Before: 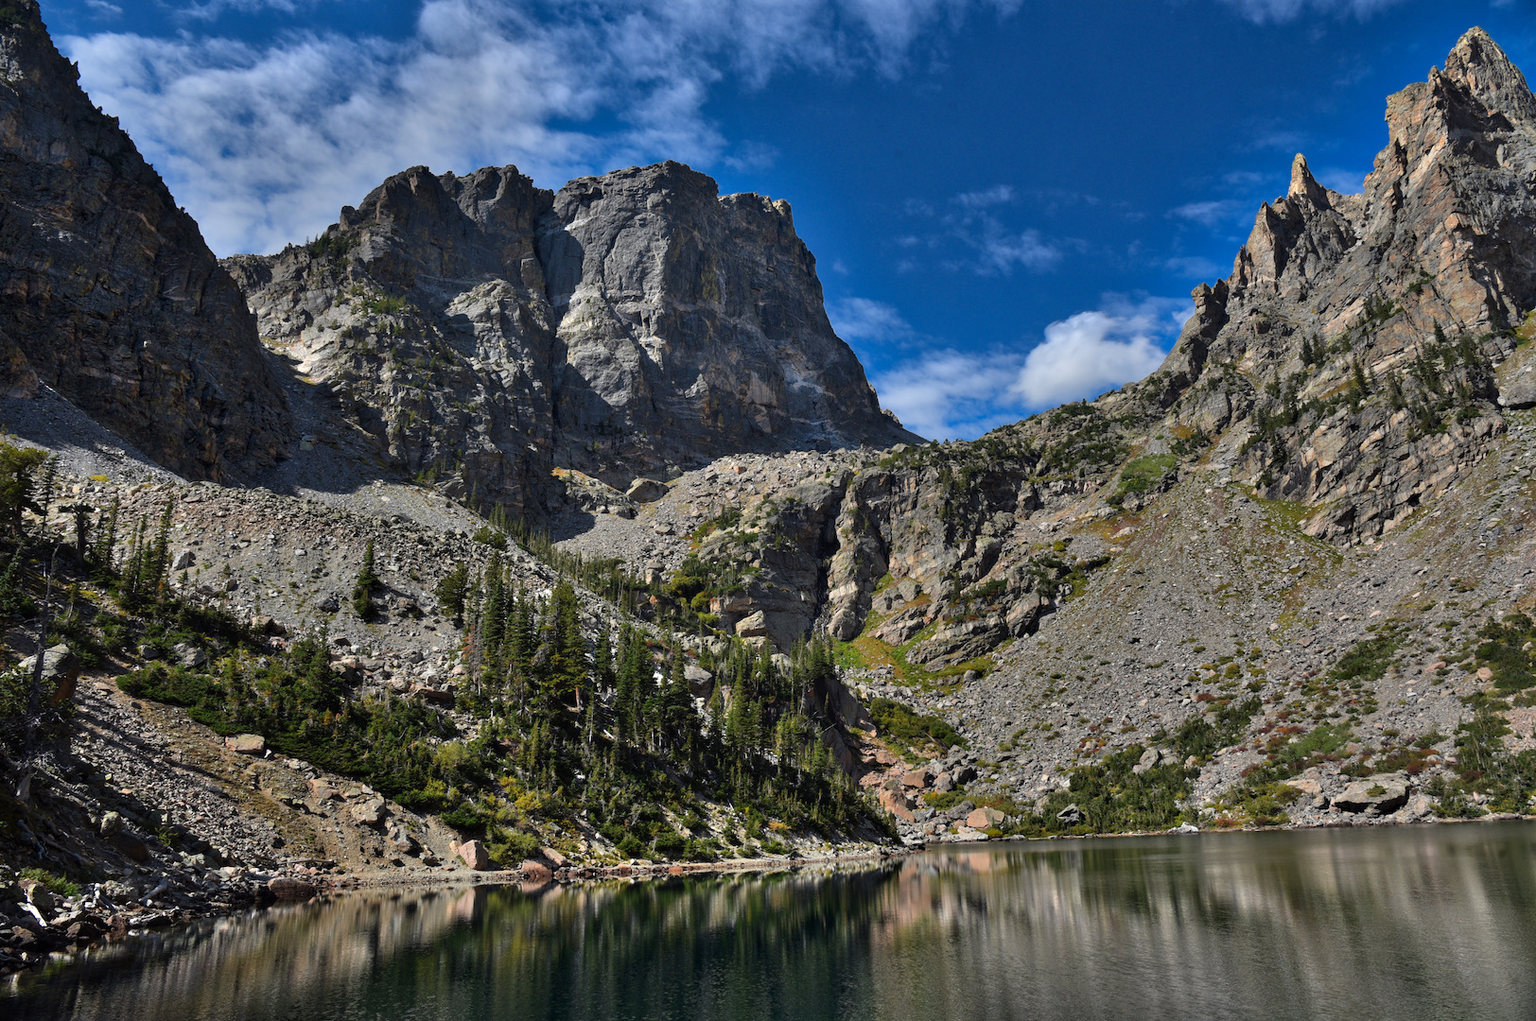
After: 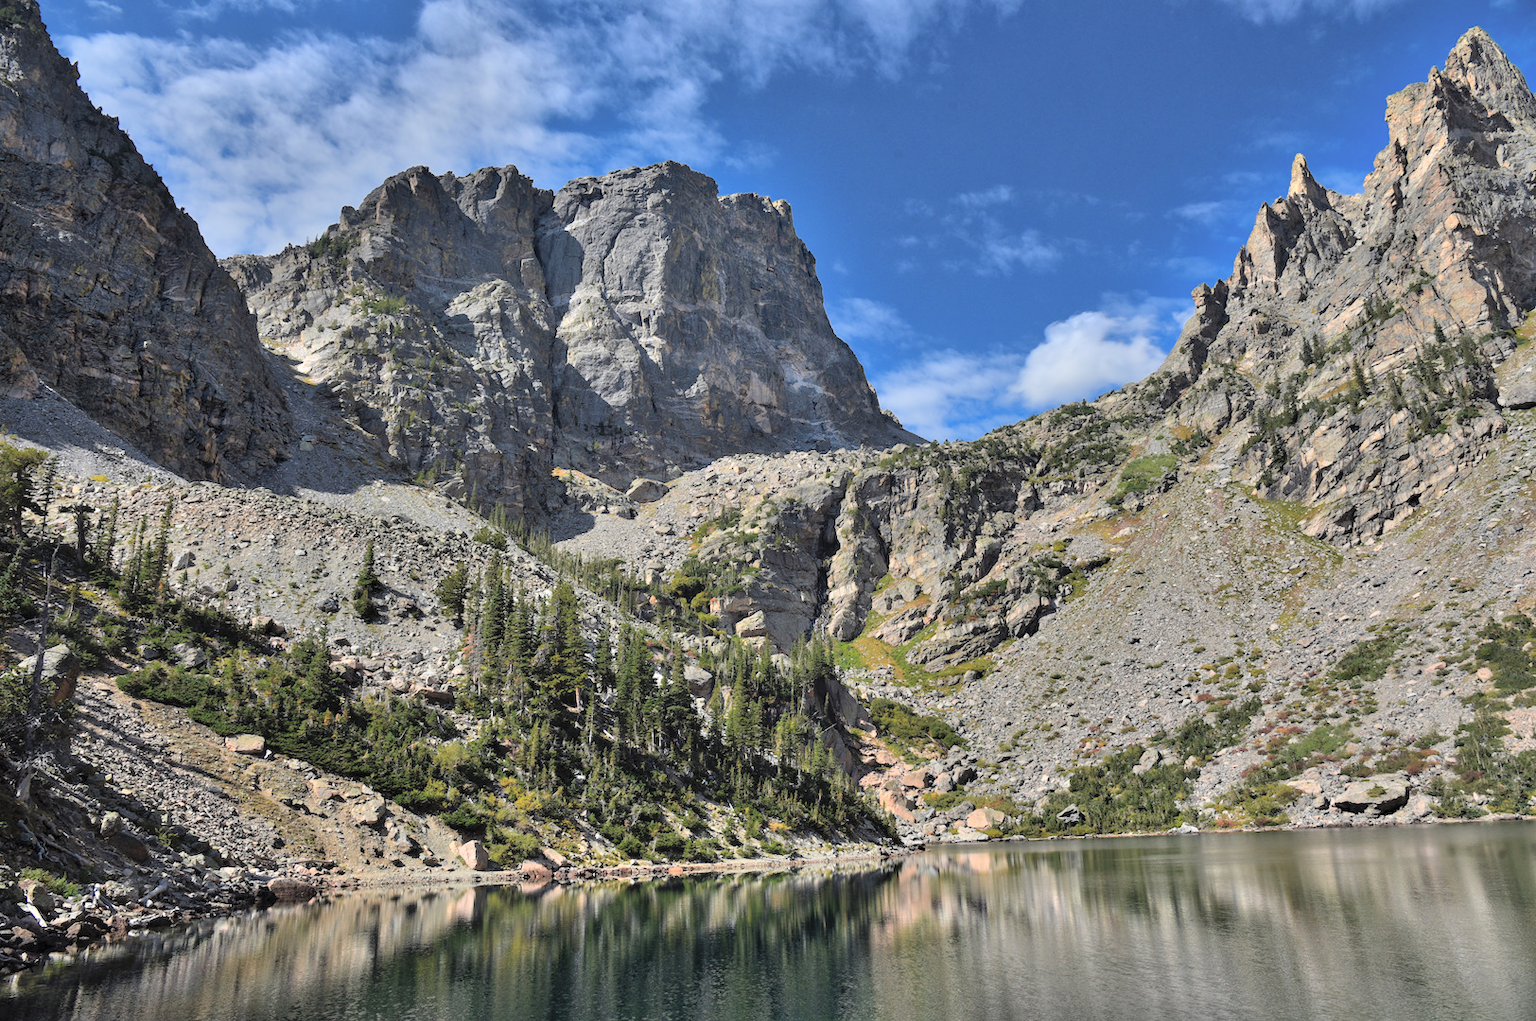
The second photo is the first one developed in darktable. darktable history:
global tonemap: drago (0.7, 100)
shadows and highlights: shadows 25, highlights -25
color zones: curves: ch0 [(0, 0.465) (0.092, 0.596) (0.289, 0.464) (0.429, 0.453) (0.571, 0.464) (0.714, 0.455) (0.857, 0.462) (1, 0.465)]
